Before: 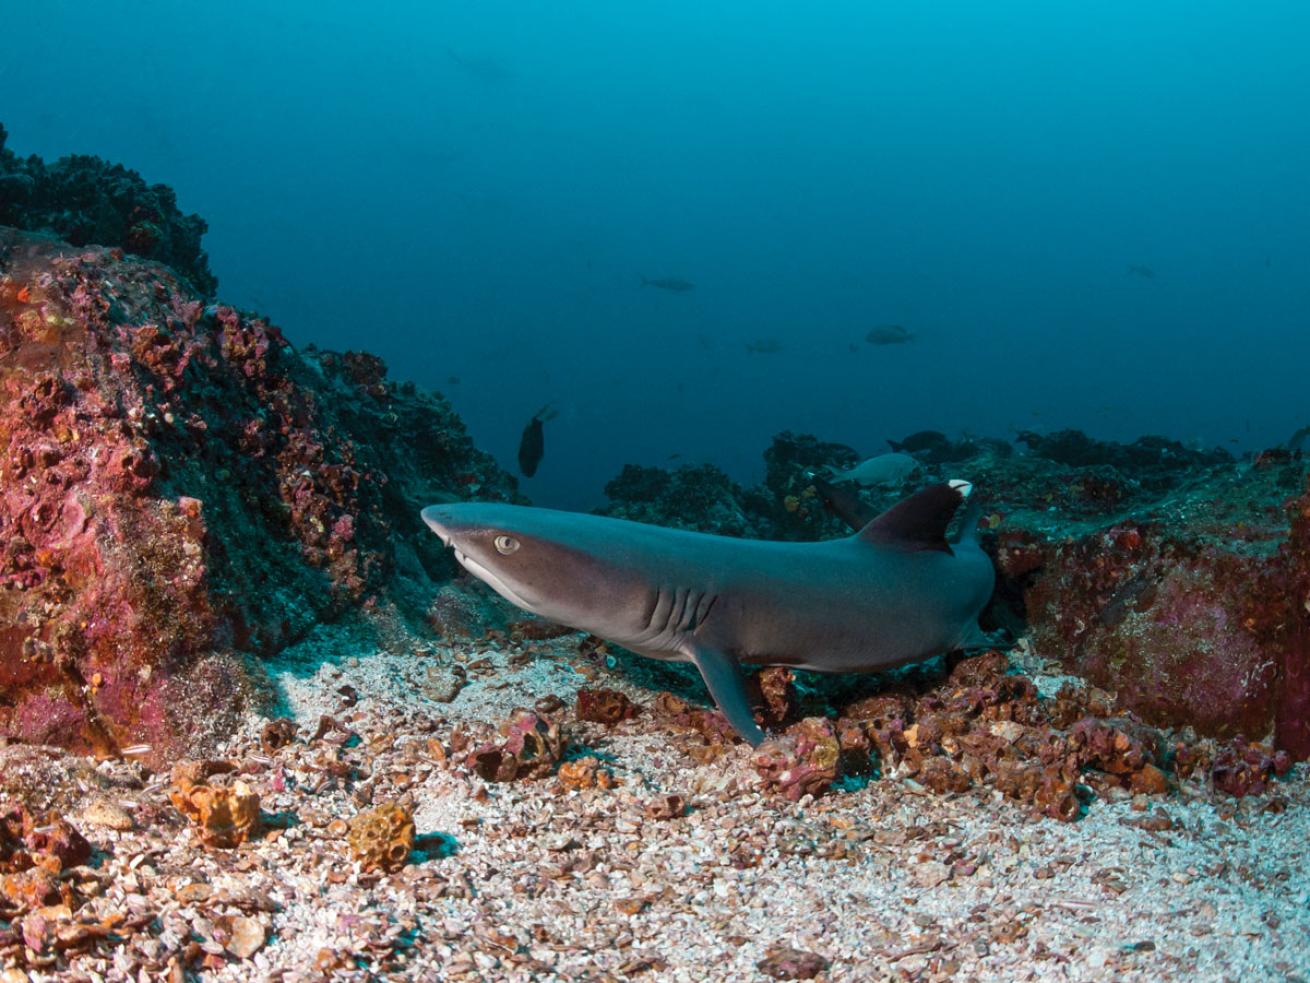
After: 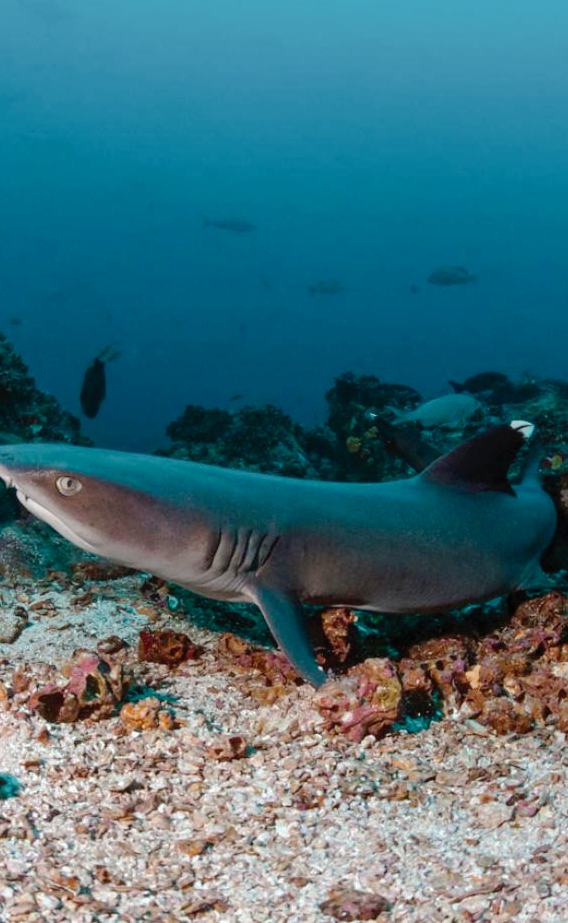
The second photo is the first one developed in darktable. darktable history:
tone curve: curves: ch0 [(0, 0) (0.003, 0.006) (0.011, 0.014) (0.025, 0.024) (0.044, 0.035) (0.069, 0.046) (0.1, 0.074) (0.136, 0.115) (0.177, 0.161) (0.224, 0.226) (0.277, 0.293) (0.335, 0.364) (0.399, 0.441) (0.468, 0.52) (0.543, 0.58) (0.623, 0.657) (0.709, 0.72) (0.801, 0.794) (0.898, 0.883) (1, 1)], preserve colors none
crop: left 33.452%, top 6.025%, right 23.155%
